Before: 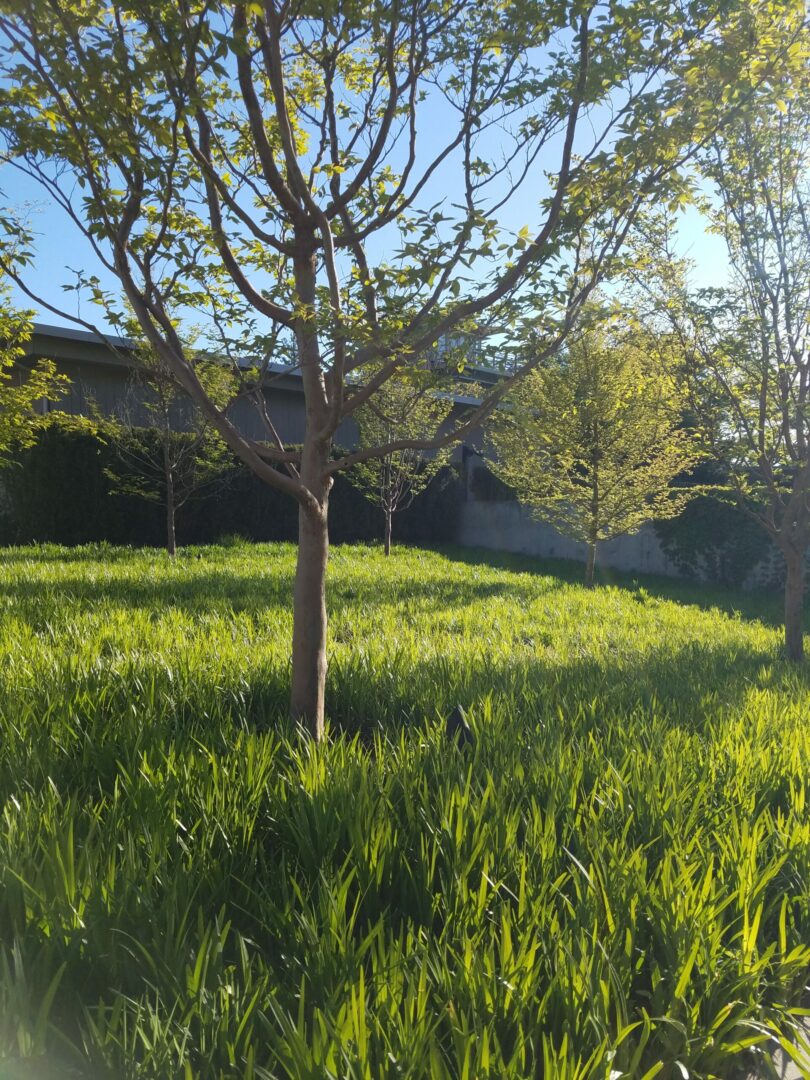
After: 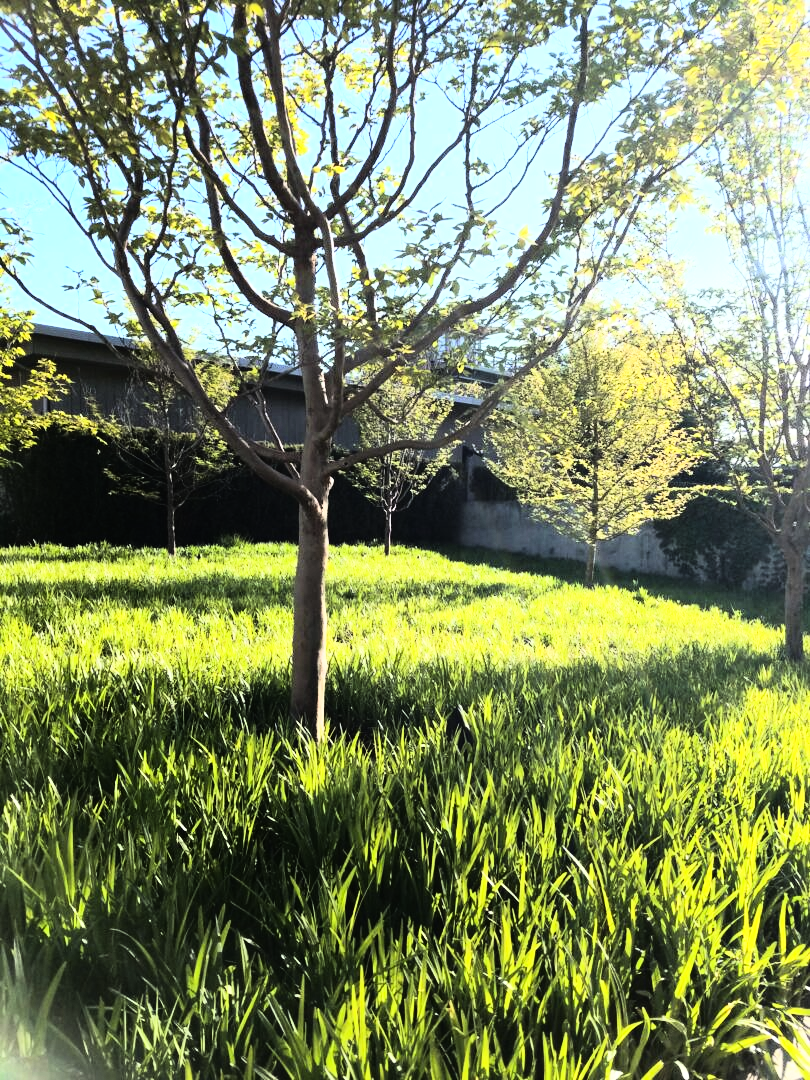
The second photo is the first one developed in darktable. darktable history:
rgb curve: curves: ch0 [(0, 0) (0.21, 0.15) (0.24, 0.21) (0.5, 0.75) (0.75, 0.96) (0.89, 0.99) (1, 1)]; ch1 [(0, 0.02) (0.21, 0.13) (0.25, 0.2) (0.5, 0.67) (0.75, 0.9) (0.89, 0.97) (1, 1)]; ch2 [(0, 0.02) (0.21, 0.13) (0.25, 0.2) (0.5, 0.67) (0.75, 0.9) (0.89, 0.97) (1, 1)], compensate middle gray true
tone equalizer: -8 EV -0.417 EV, -7 EV -0.389 EV, -6 EV -0.333 EV, -5 EV -0.222 EV, -3 EV 0.222 EV, -2 EV 0.333 EV, -1 EV 0.389 EV, +0 EV 0.417 EV, edges refinement/feathering 500, mask exposure compensation -1.57 EV, preserve details no
